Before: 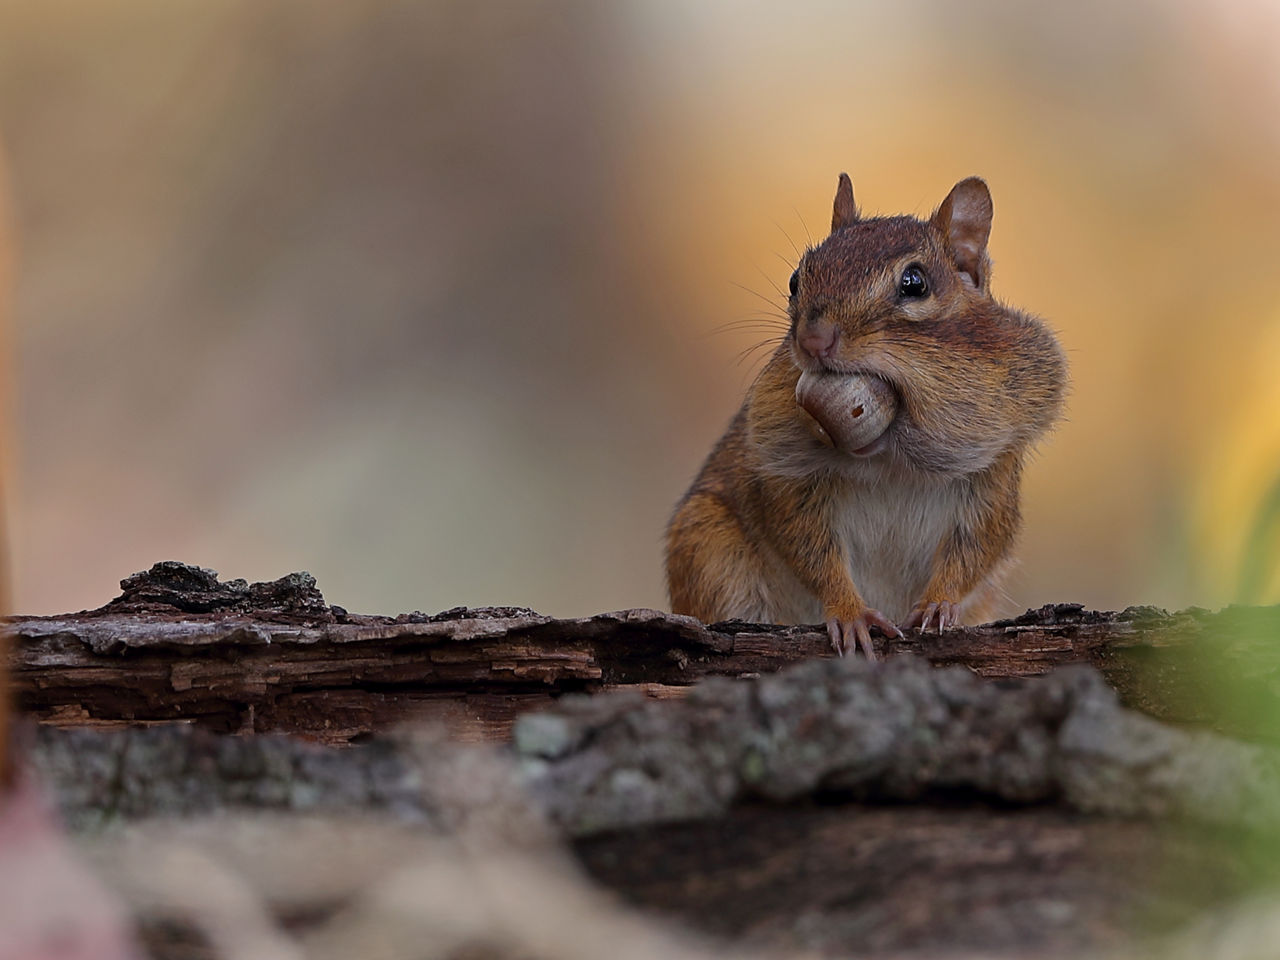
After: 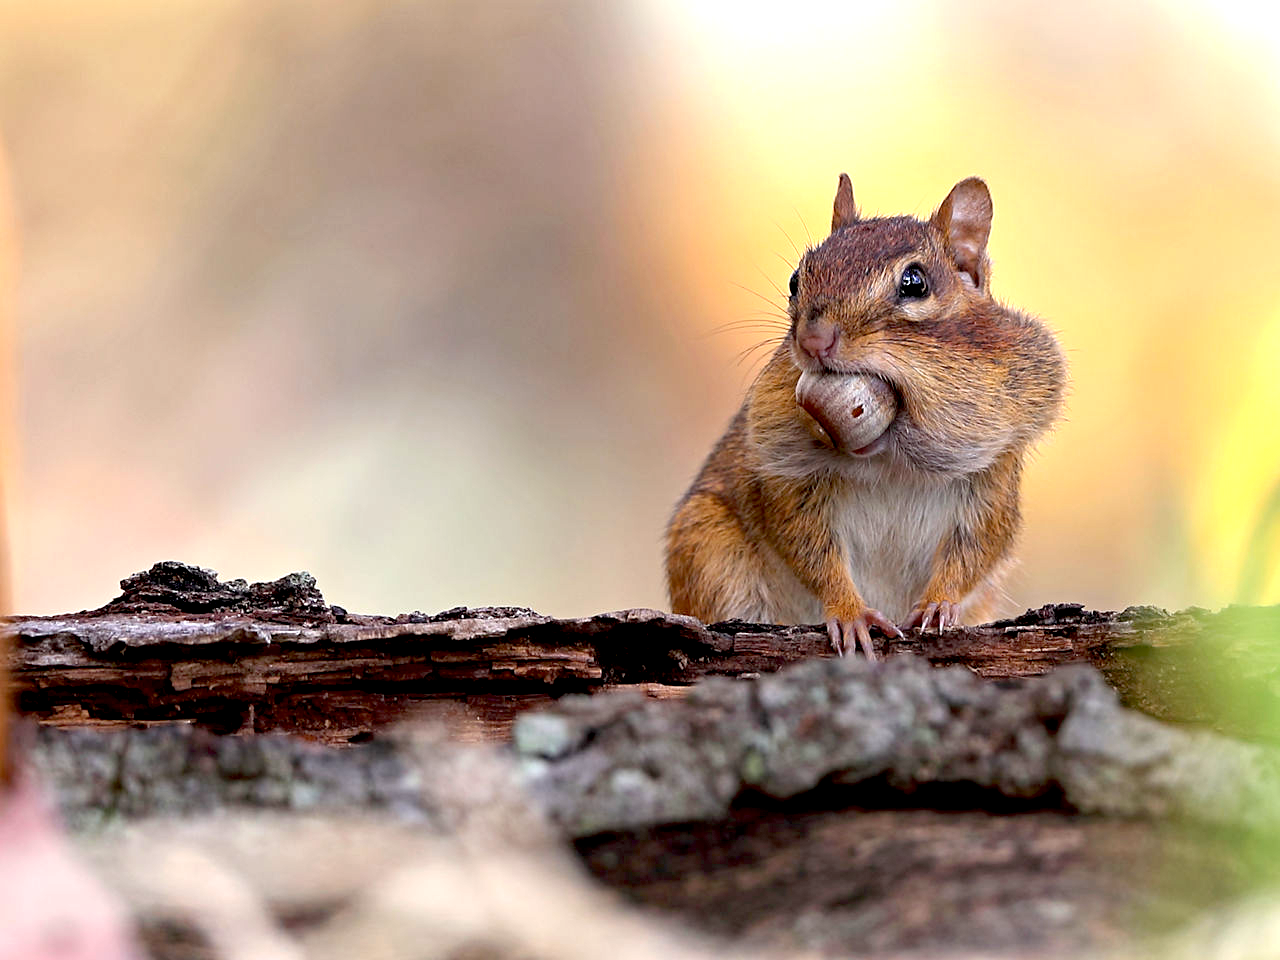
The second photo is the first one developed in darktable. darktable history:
exposure: black level correction 0.009, exposure 1.424 EV, compensate exposure bias true, compensate highlight preservation false
